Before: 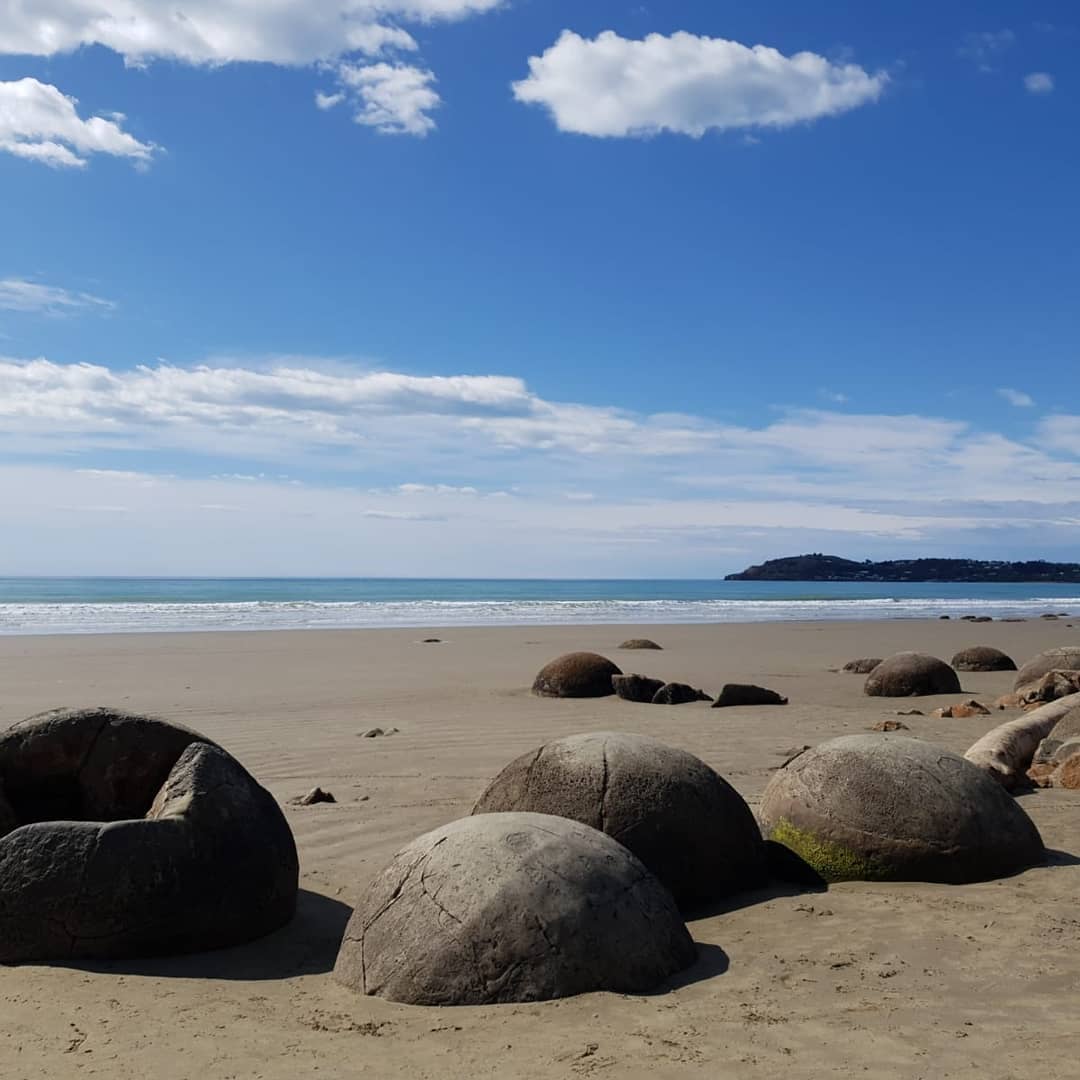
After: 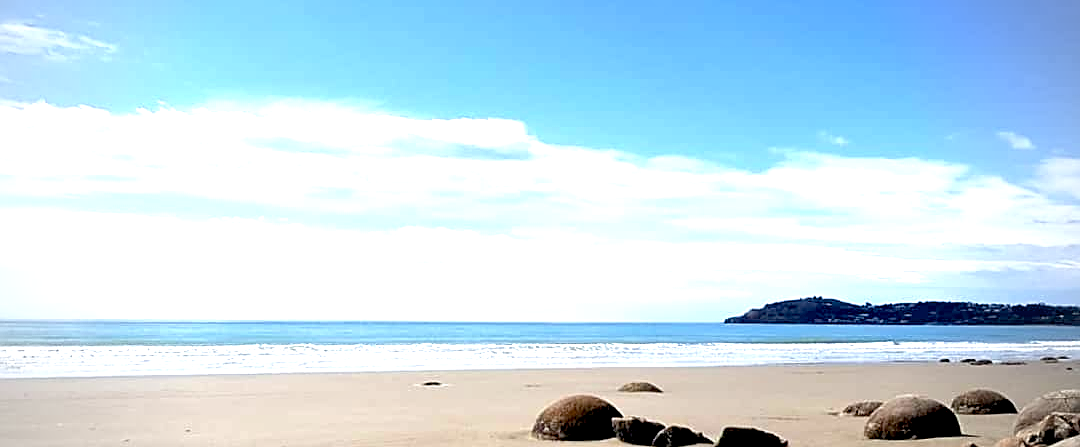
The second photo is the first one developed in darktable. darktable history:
exposure: black level correction 0.009, exposure 1.418 EV, compensate exposure bias true, compensate highlight preservation false
levels: mode automatic, levels [0.182, 0.542, 0.902]
sharpen: amount 0.496
local contrast: highlights 105%, shadows 98%, detail 119%, midtone range 0.2
color balance rgb: perceptual saturation grading › global saturation 0.71%
crop and rotate: top 23.876%, bottom 34.734%
vignetting: fall-off start 71.87%
